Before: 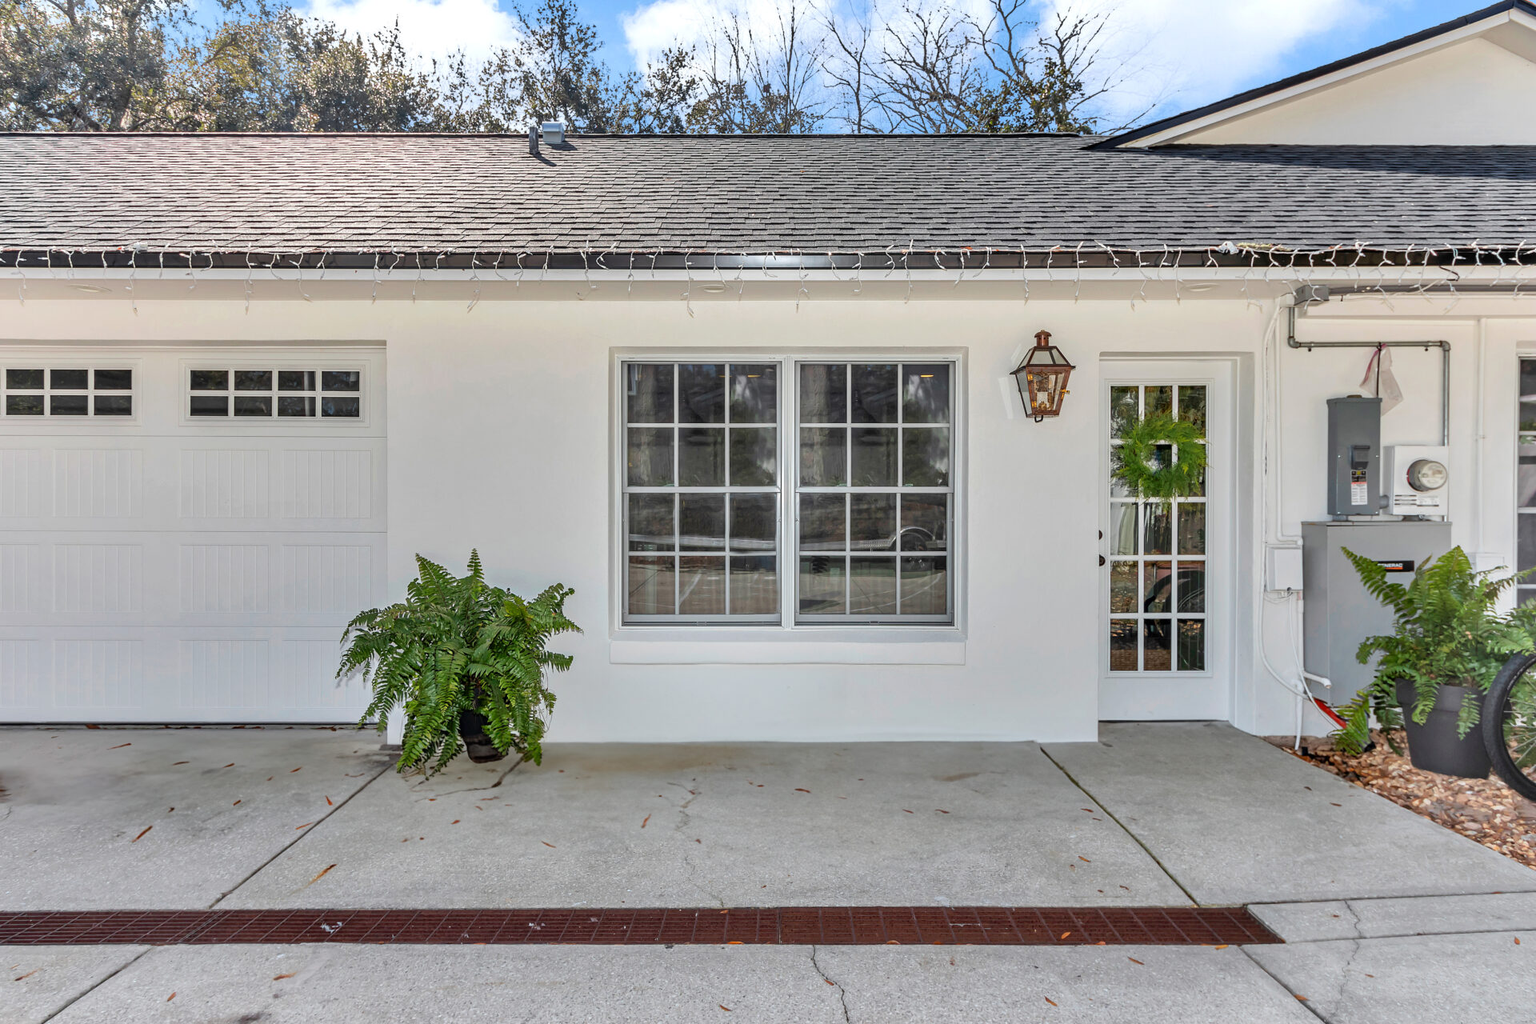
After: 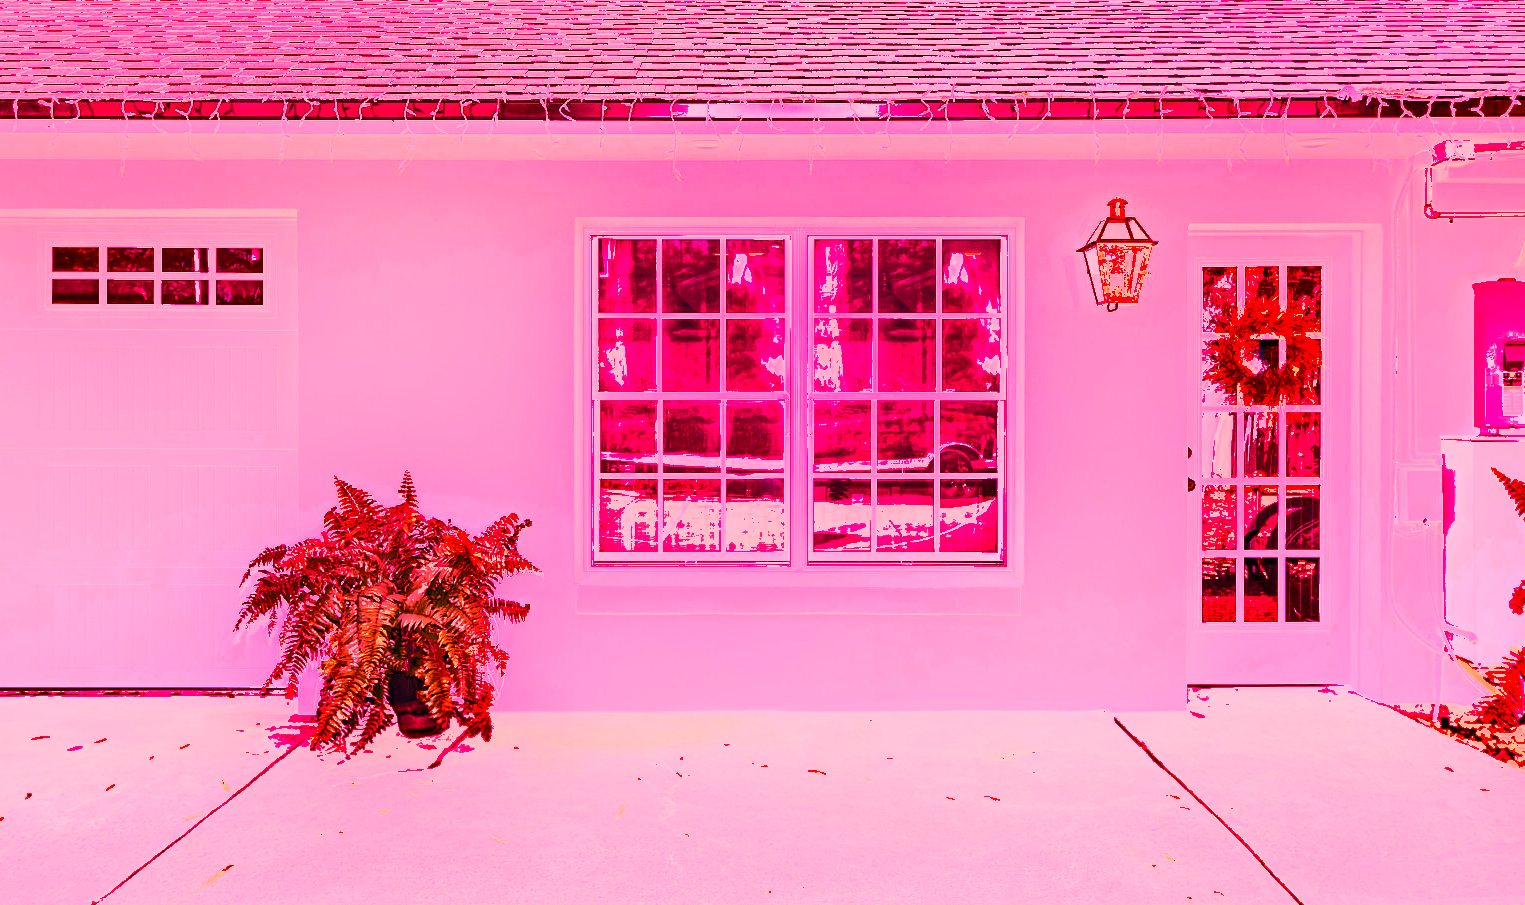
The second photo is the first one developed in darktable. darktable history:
crop: left 9.712%, top 16.928%, right 10.845%, bottom 12.332%
white balance: red 4.26, blue 1.802
shadows and highlights: low approximation 0.01, soften with gaussian
